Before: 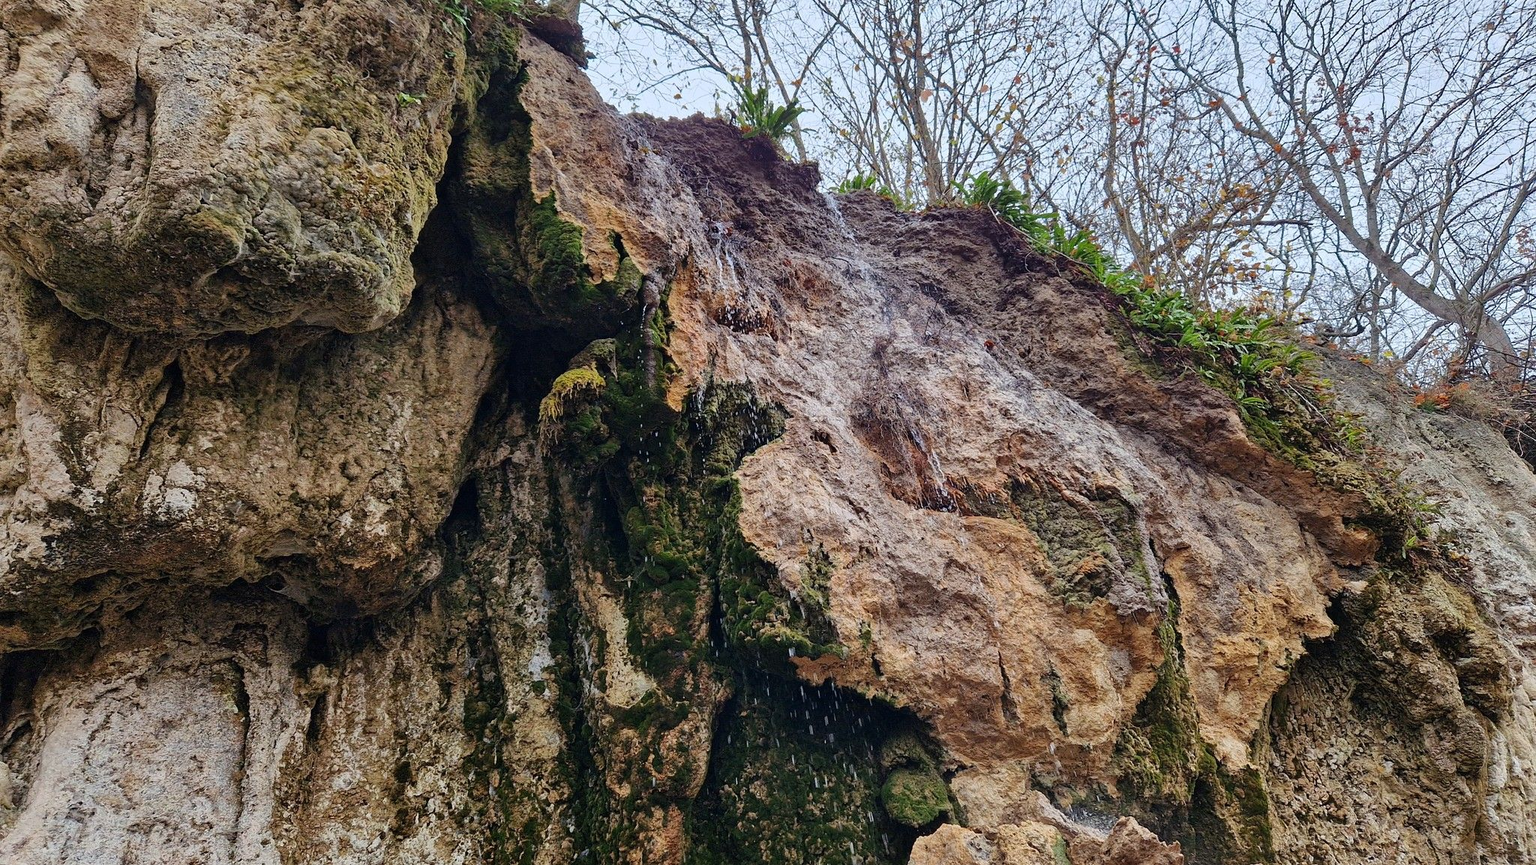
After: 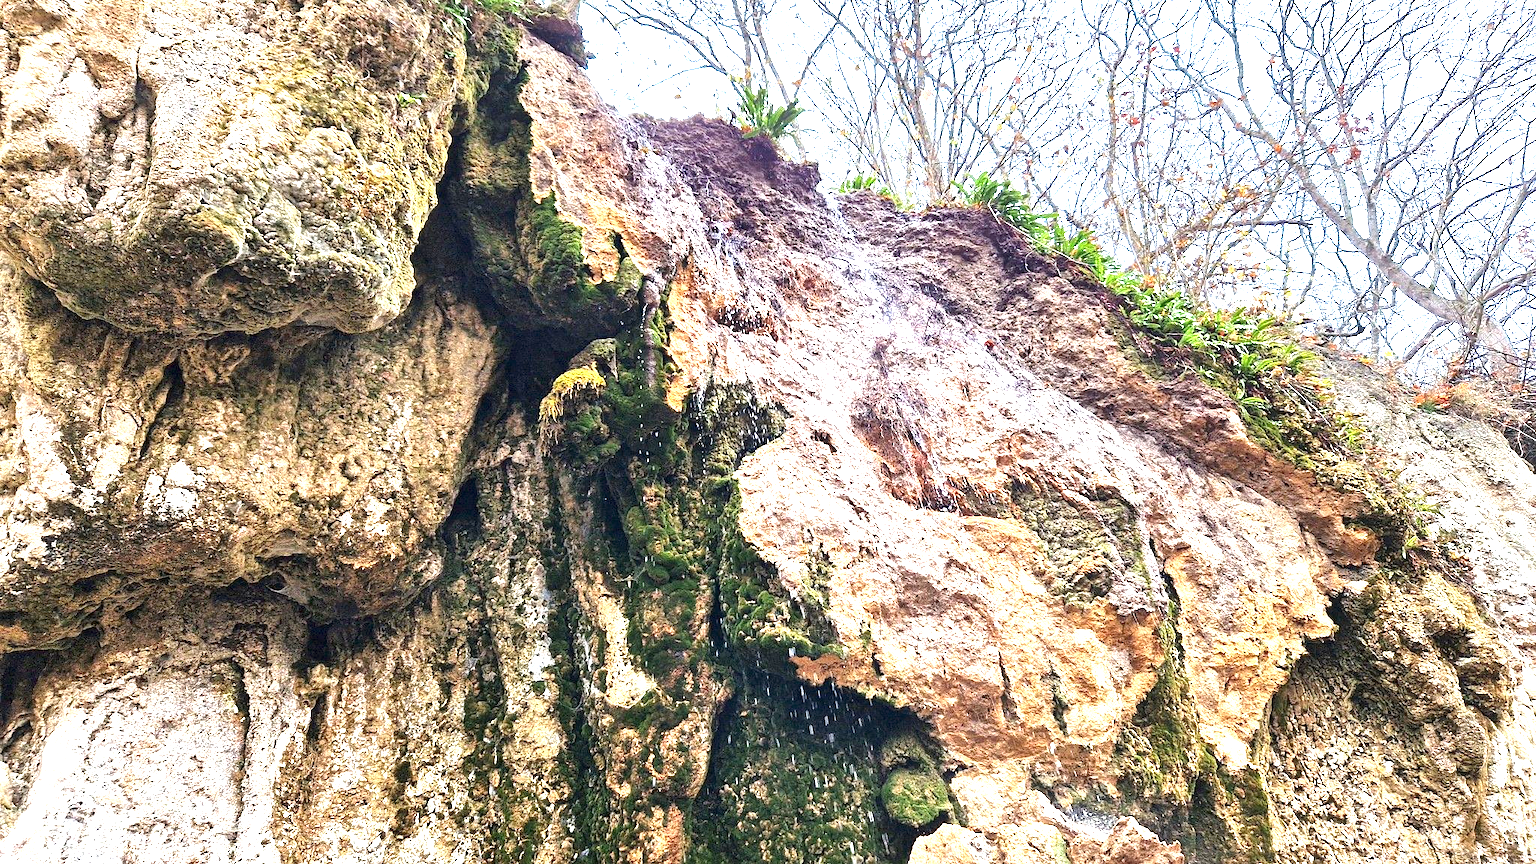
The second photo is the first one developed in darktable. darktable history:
local contrast: mode bilateral grid, contrast 19, coarseness 49, detail 129%, midtone range 0.2
exposure: black level correction 0, exposure 1.998 EV, compensate exposure bias true, compensate highlight preservation false
